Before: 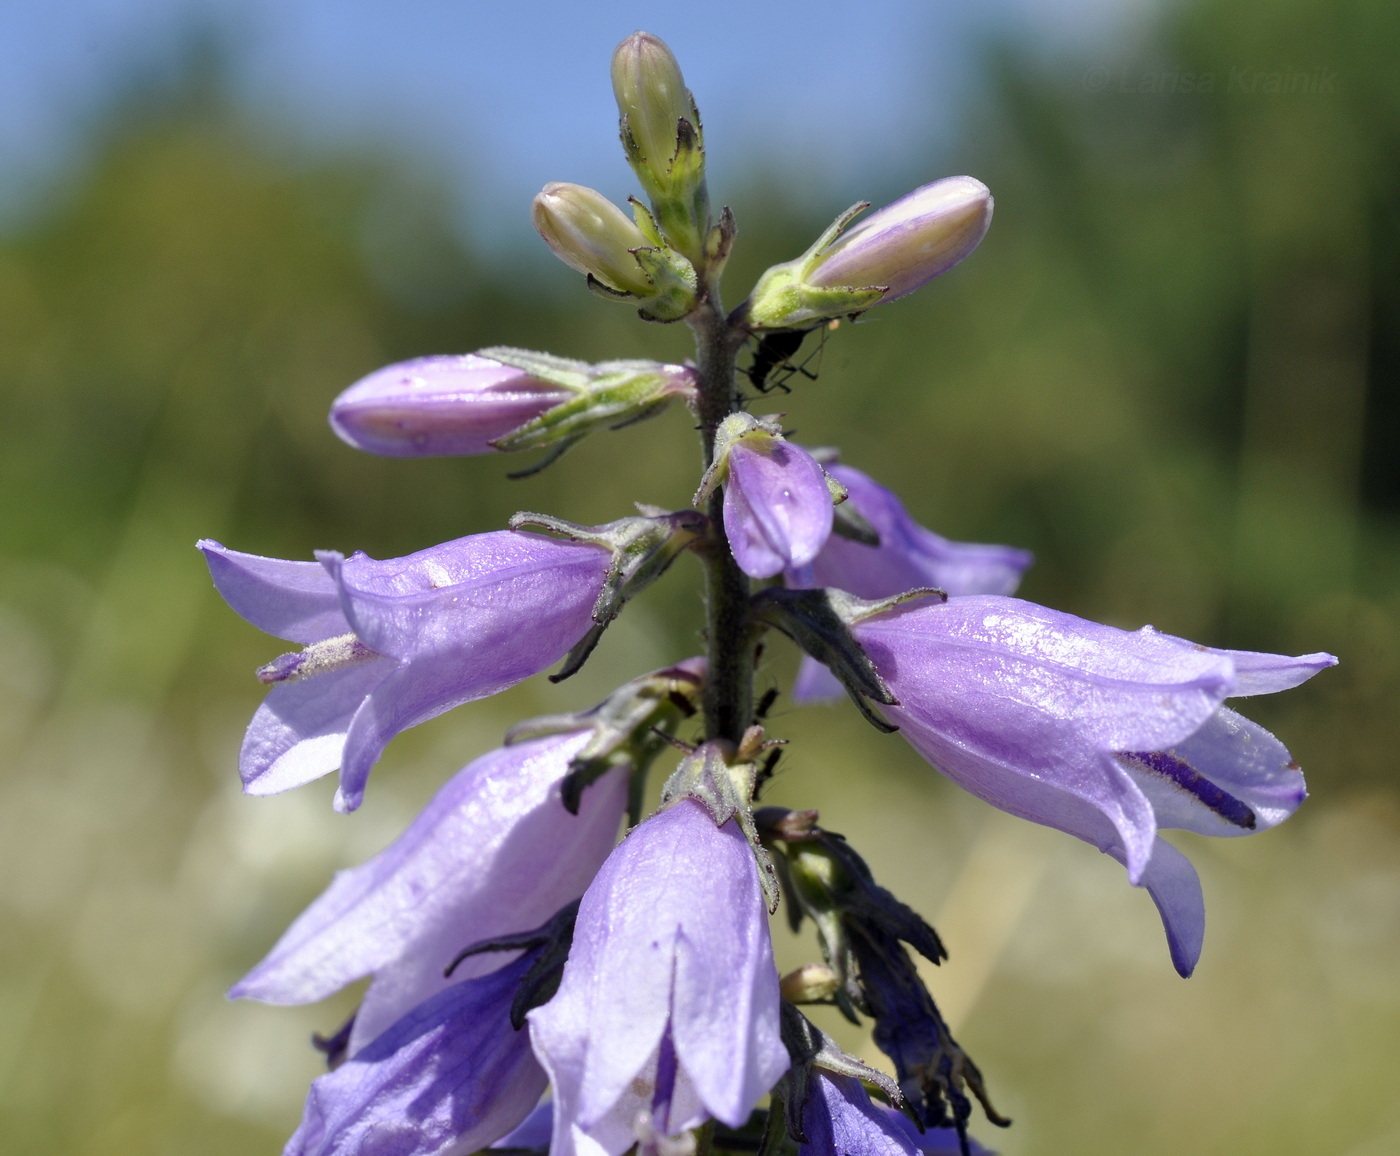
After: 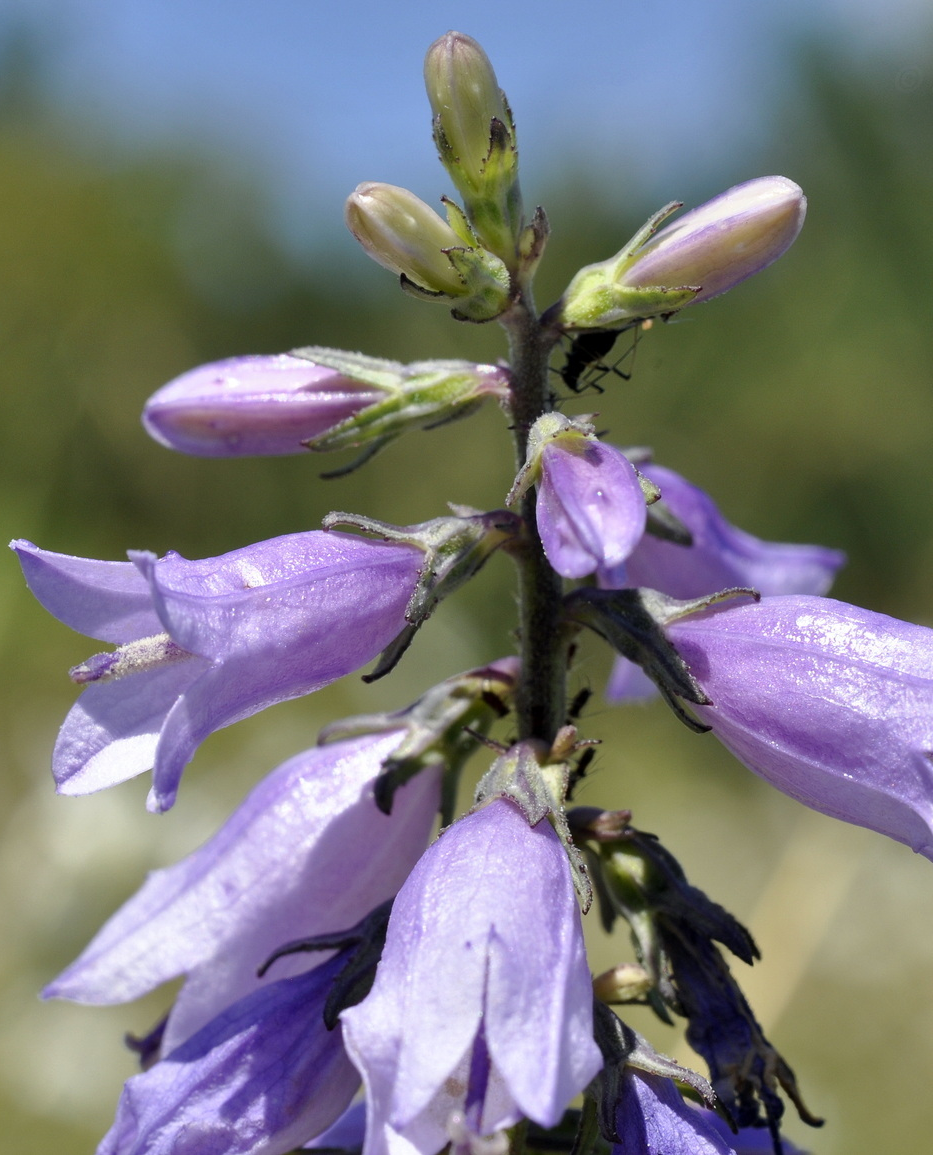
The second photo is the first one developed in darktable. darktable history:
shadows and highlights: shadows 22.7, highlights -48.49, soften with gaussian
crop and rotate: left 13.358%, right 19.991%
